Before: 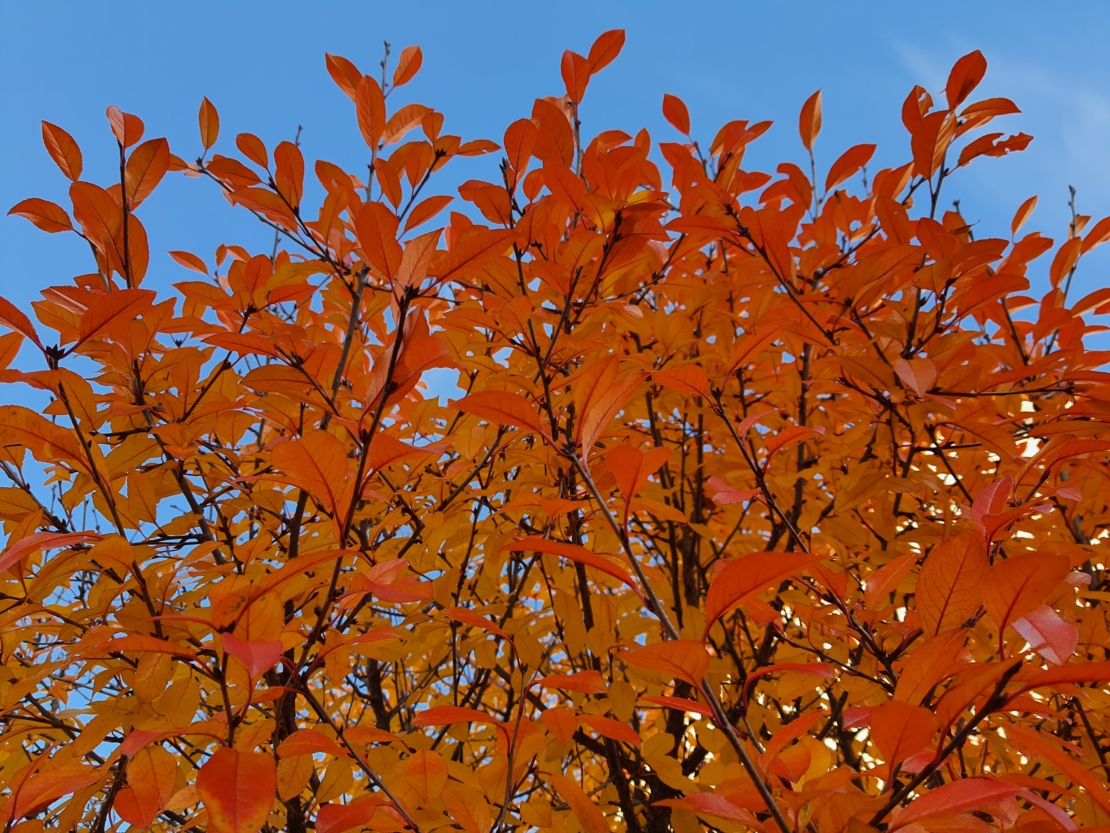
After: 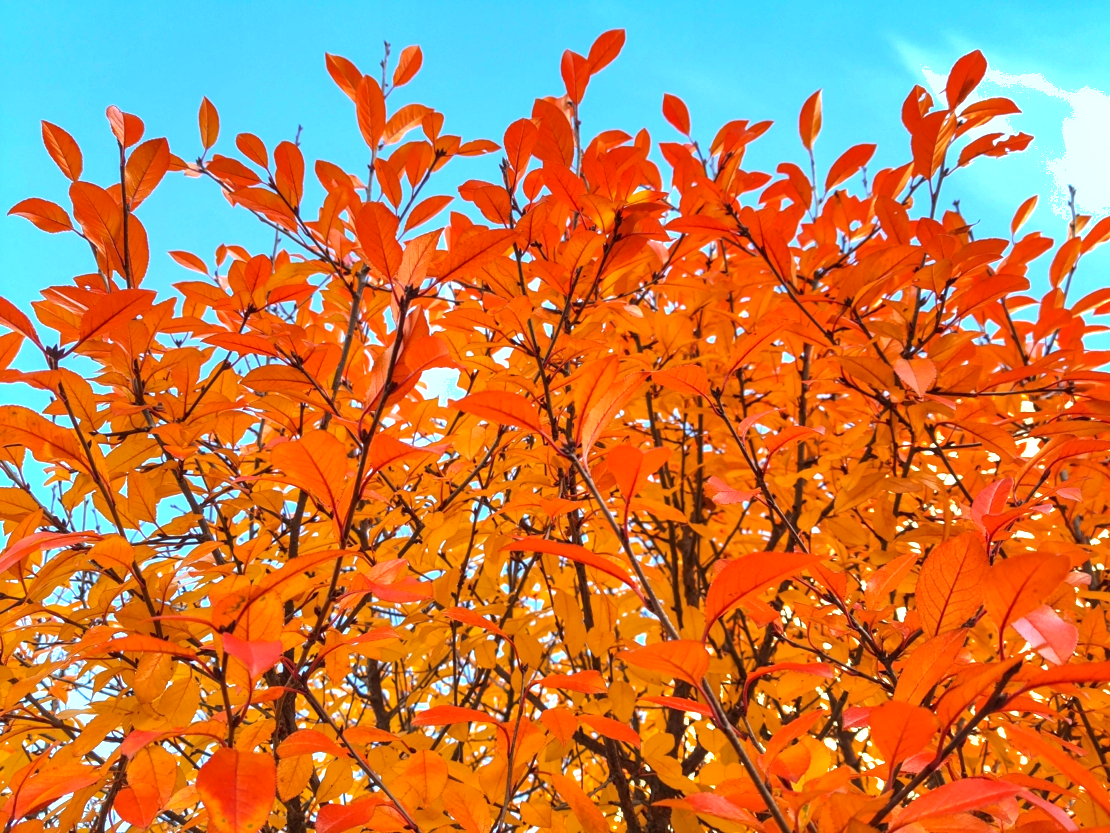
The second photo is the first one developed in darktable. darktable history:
local contrast: on, module defaults
shadows and highlights: on, module defaults
exposure: black level correction 0, exposure 1.381 EV, compensate exposure bias true, compensate highlight preservation false
